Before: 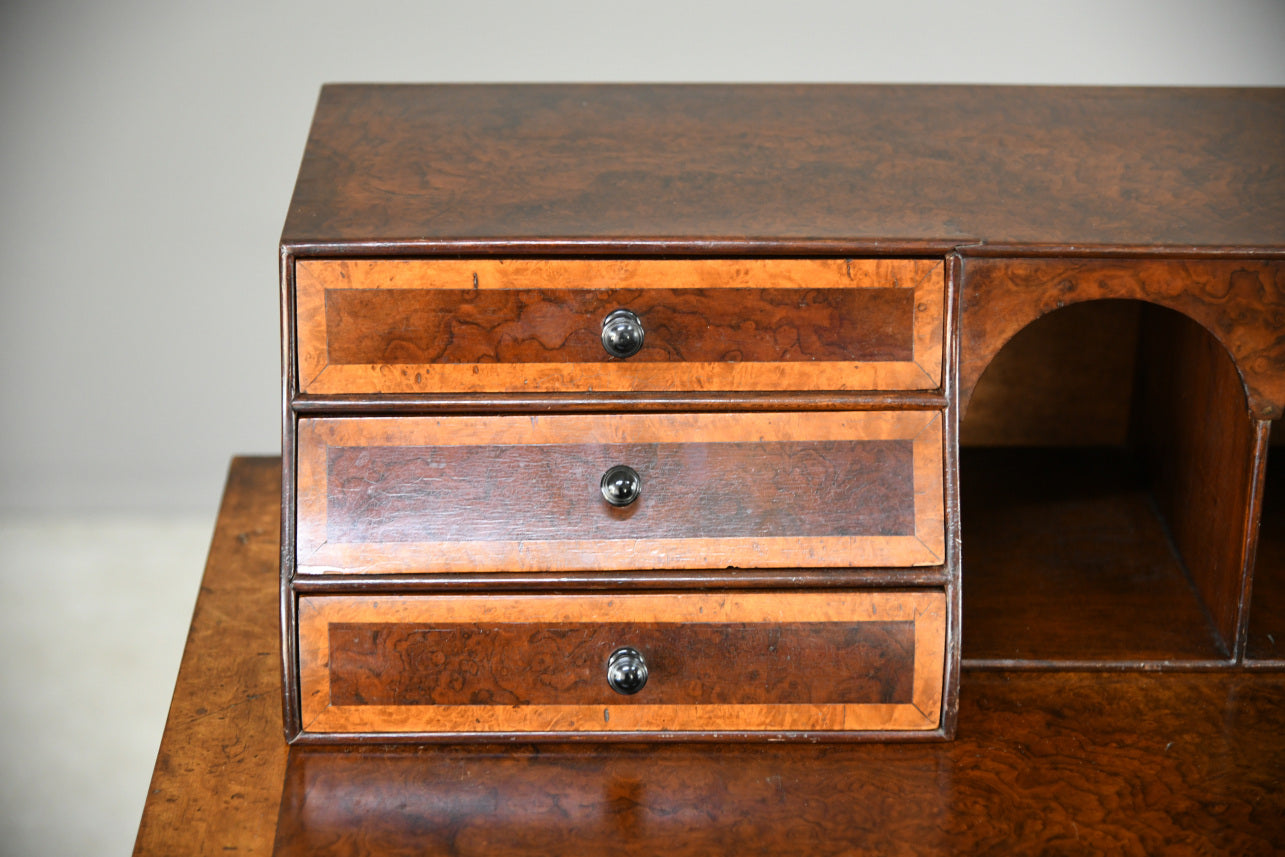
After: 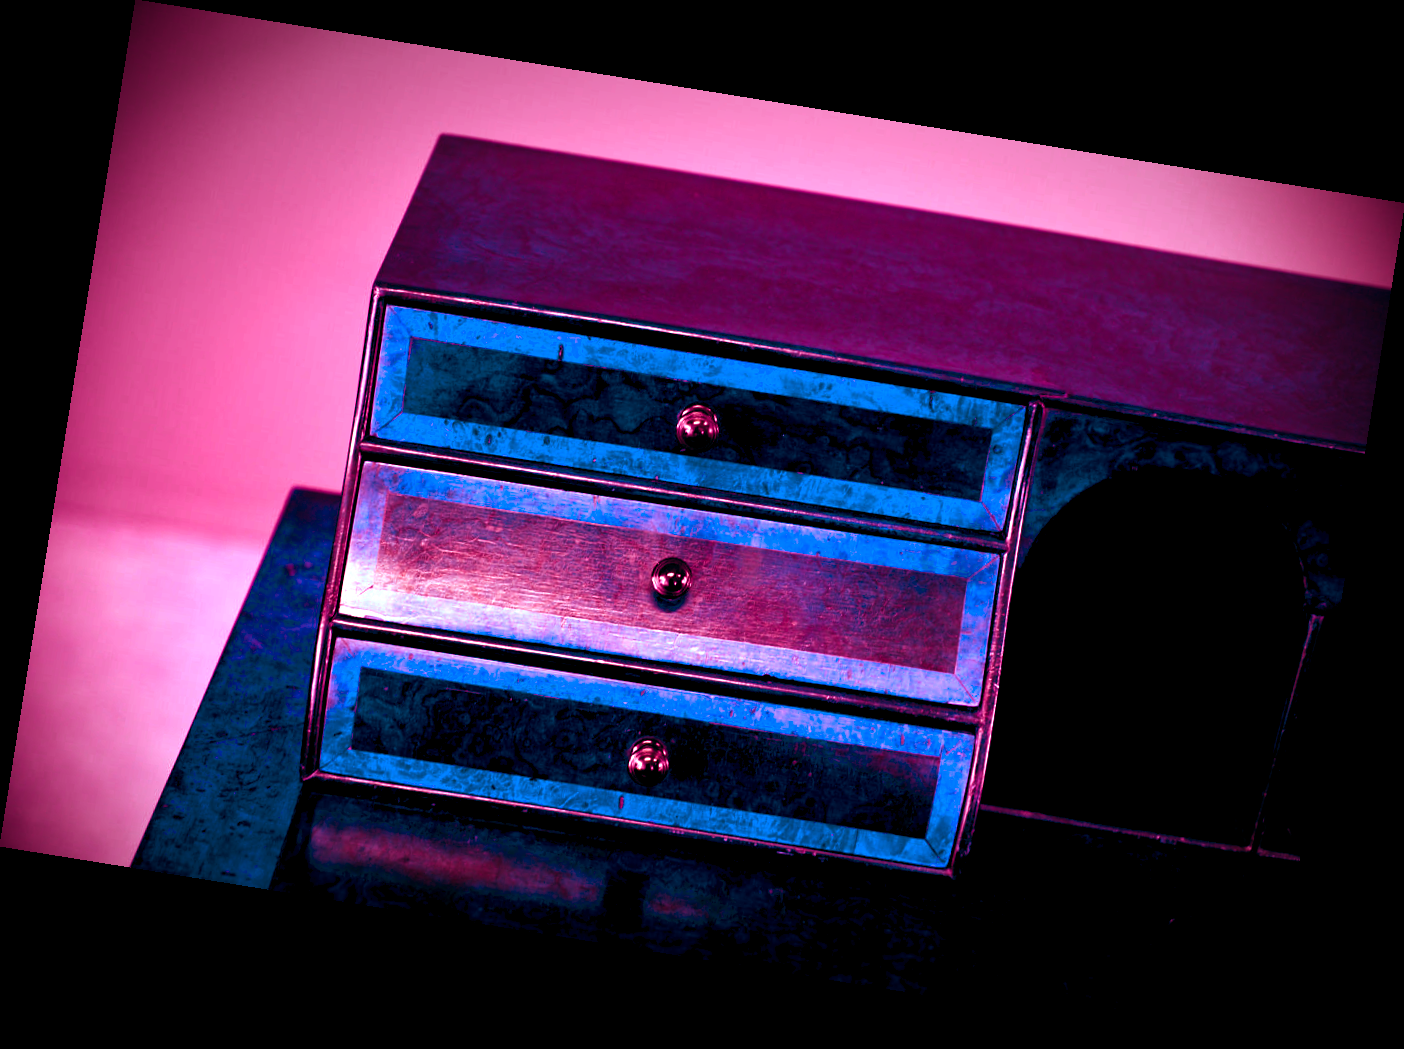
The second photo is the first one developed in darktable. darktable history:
color correction: highlights a* -9.35, highlights b* -23.15
vignetting: fall-off start 70.97%, brightness -0.584, saturation -0.118, width/height ratio 1.333
color balance rgb: shadows lift › luminance -18.76%, shadows lift › chroma 35.44%, power › luminance -3.76%, power › hue 142.17°, highlights gain › chroma 7.5%, highlights gain › hue 184.75°, global offset › luminance -0.52%, global offset › chroma 0.91%, global offset › hue 173.36°, shadows fall-off 300%, white fulcrum 2 EV, highlights fall-off 300%, linear chroma grading › shadows 17.19%, linear chroma grading › highlights 61.12%, linear chroma grading › global chroma 50%, hue shift -150.52°, perceptual brilliance grading › global brilliance 12%, mask middle-gray fulcrum 100%, contrast gray fulcrum 38.43%, contrast 35.15%, saturation formula JzAzBz (2021)
rotate and perspective: rotation 9.12°, automatic cropping off
